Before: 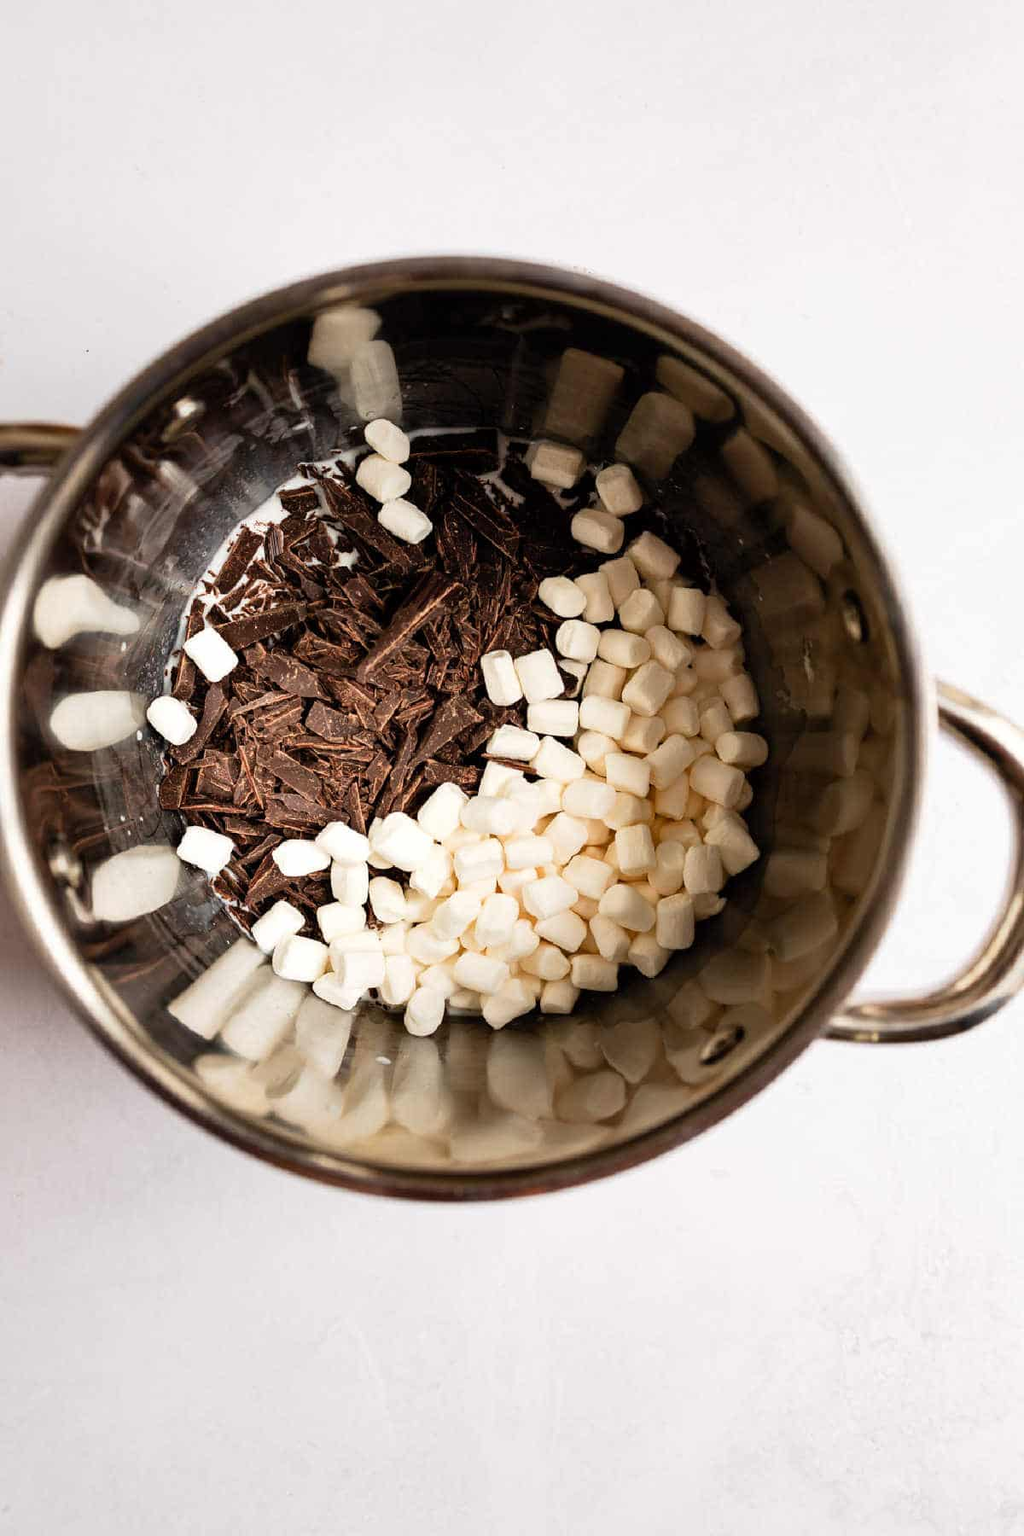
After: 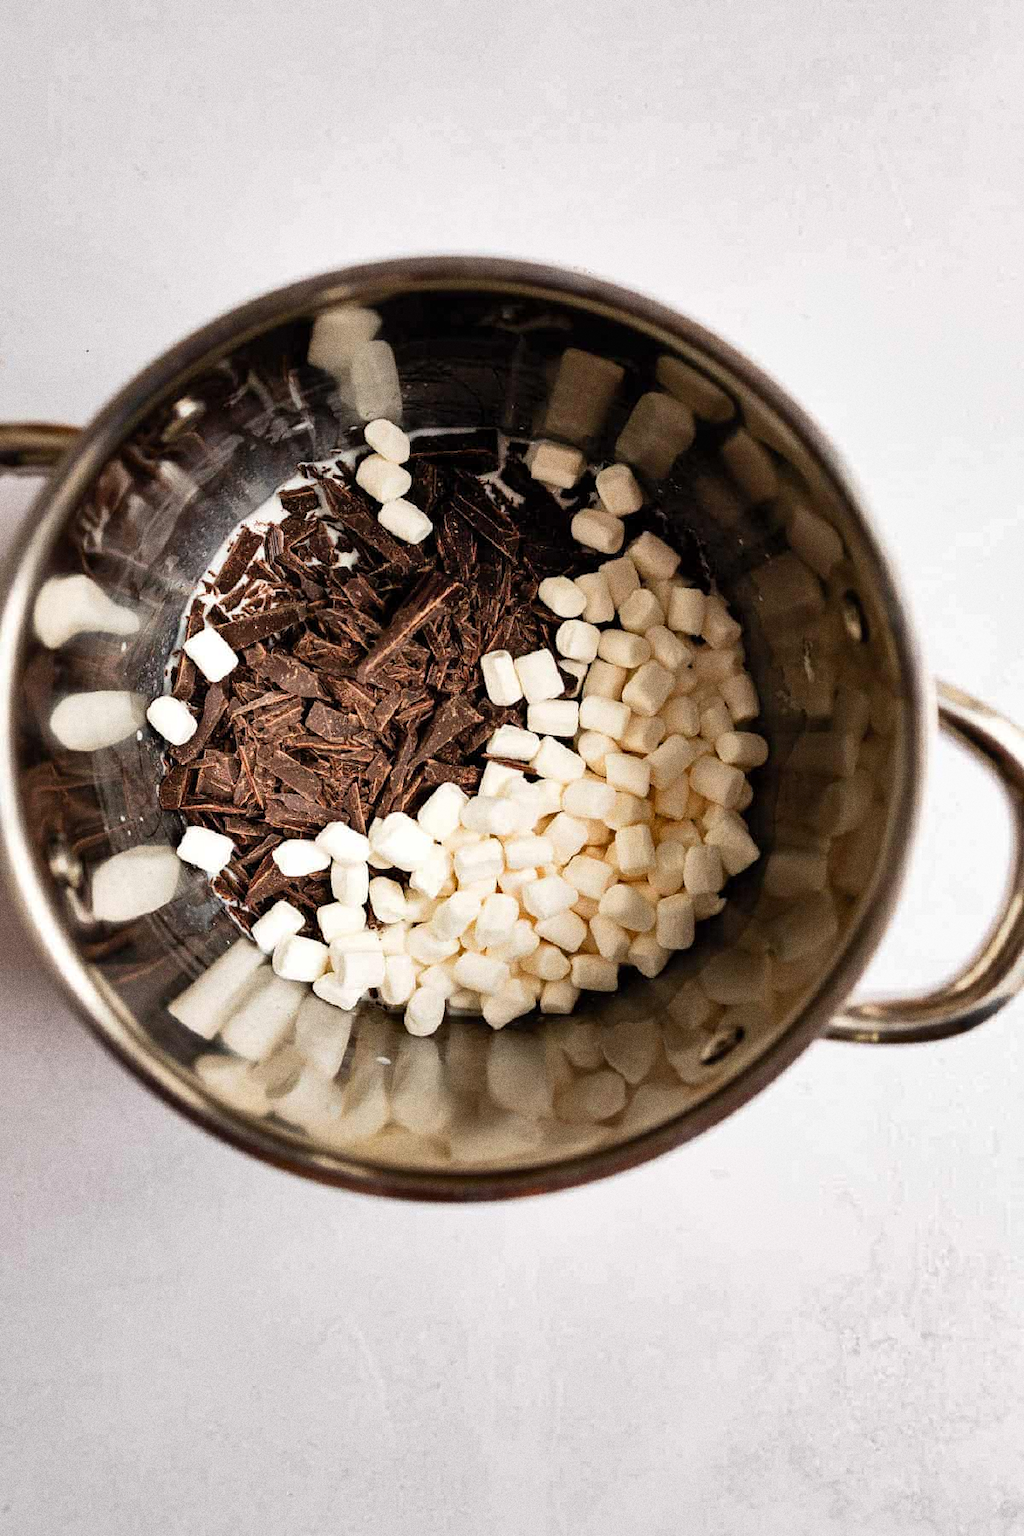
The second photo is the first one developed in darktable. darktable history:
grain: coarseness 0.09 ISO, strength 40%
tone equalizer: on, module defaults
shadows and highlights: low approximation 0.01, soften with gaussian
